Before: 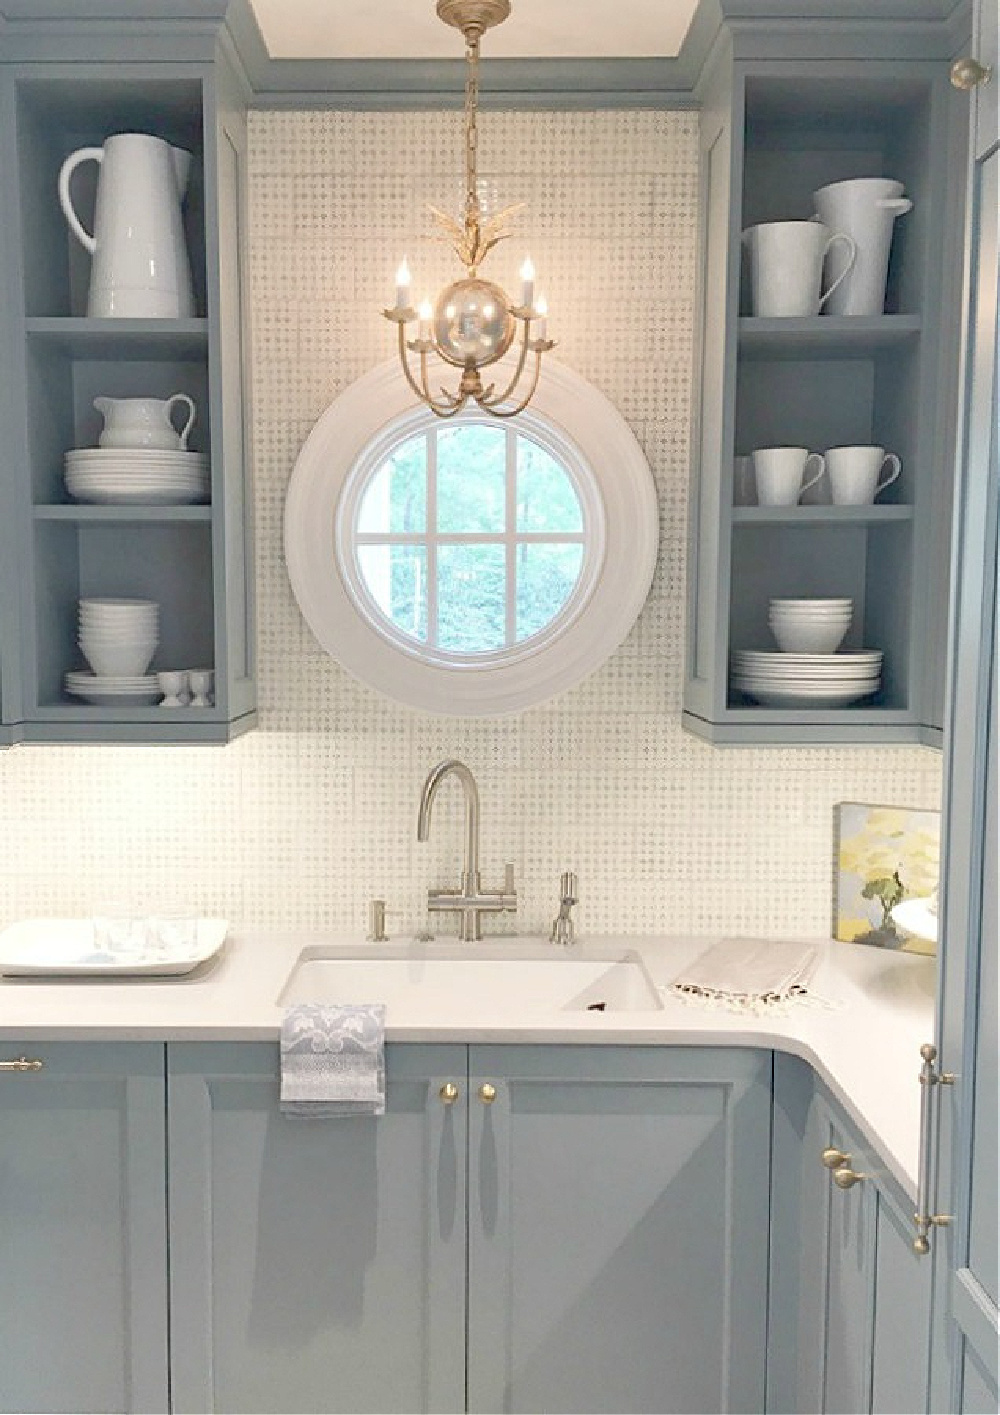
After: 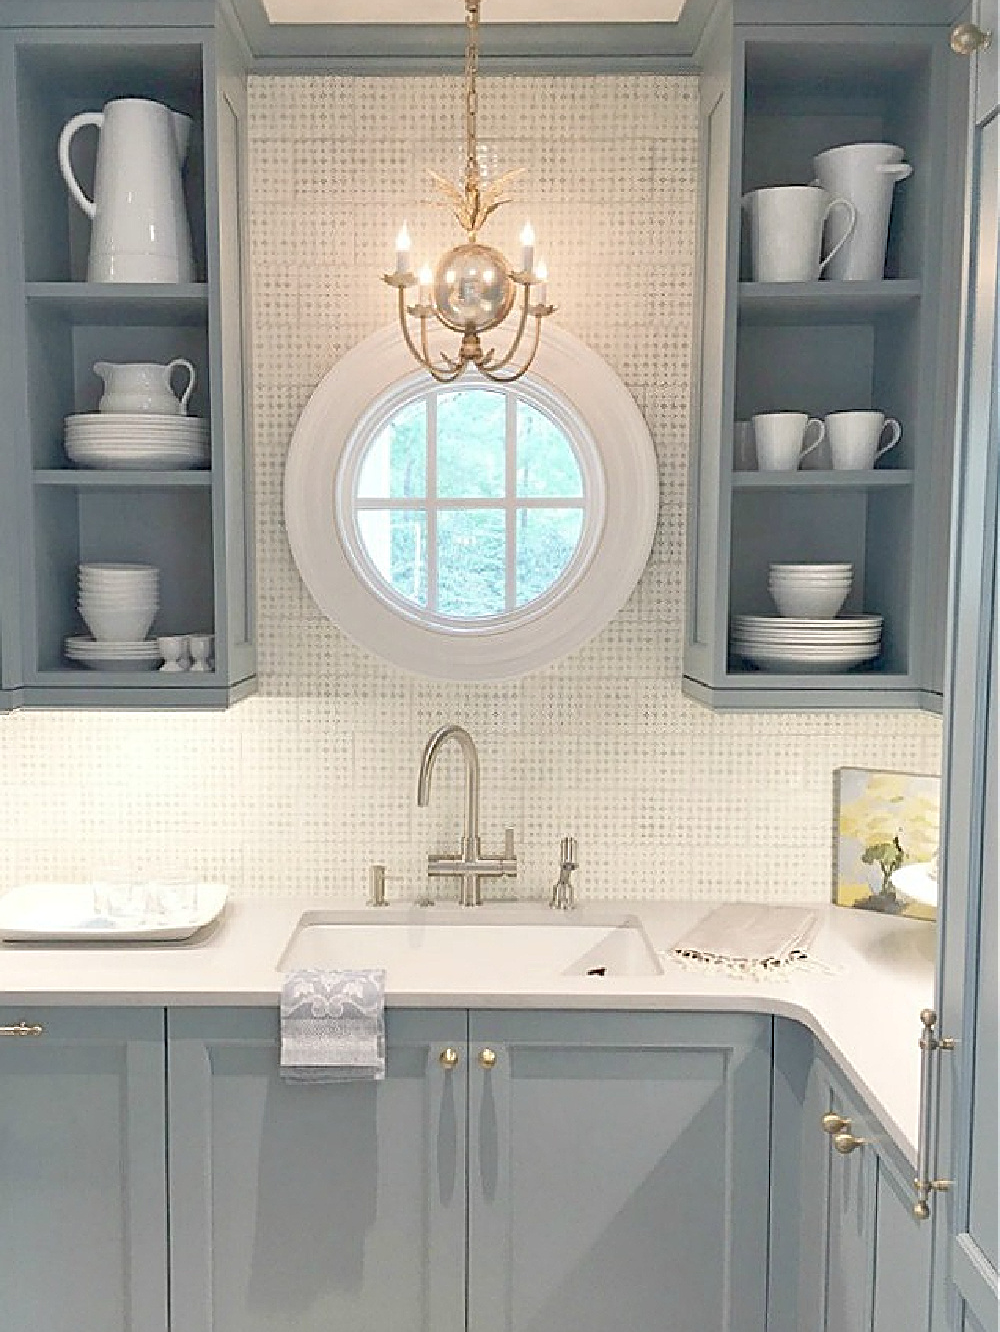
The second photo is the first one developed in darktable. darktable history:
sharpen: on, module defaults
crop and rotate: top 2.54%, bottom 3.269%
